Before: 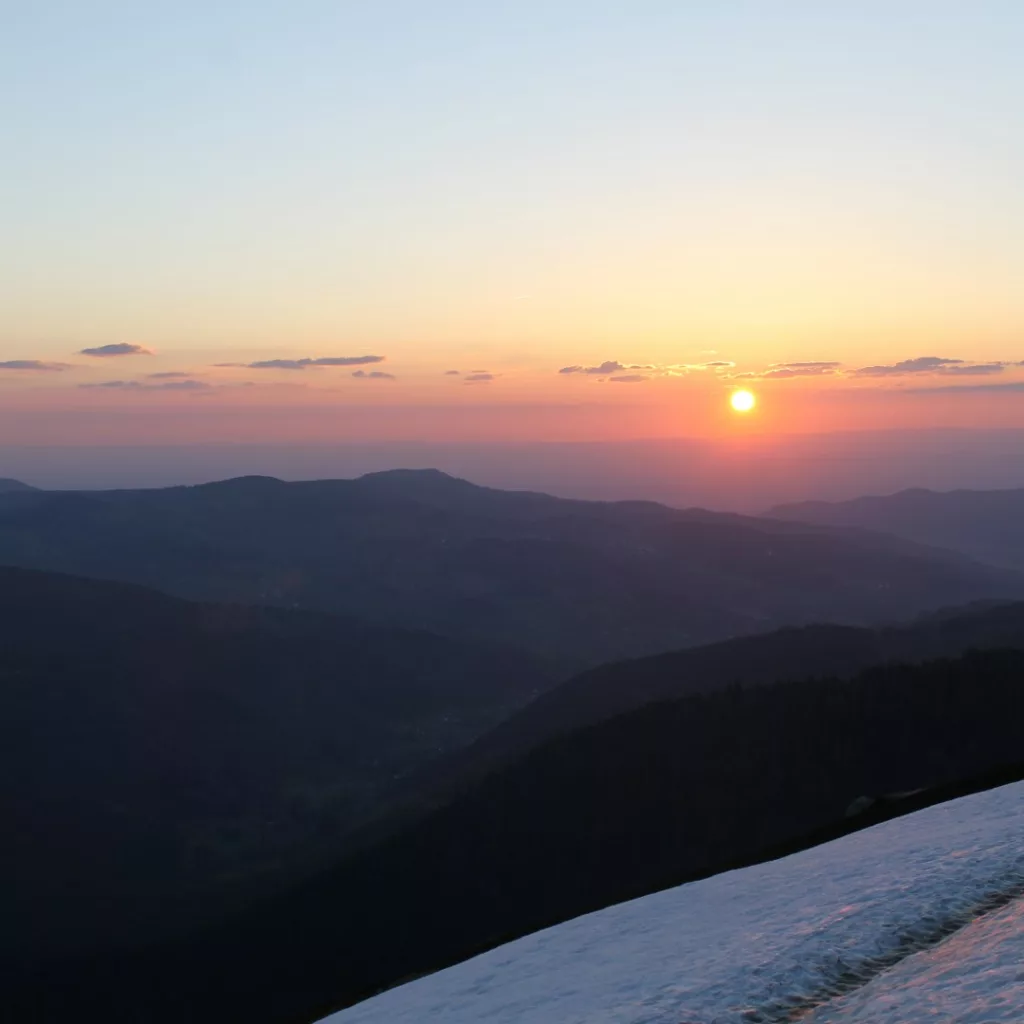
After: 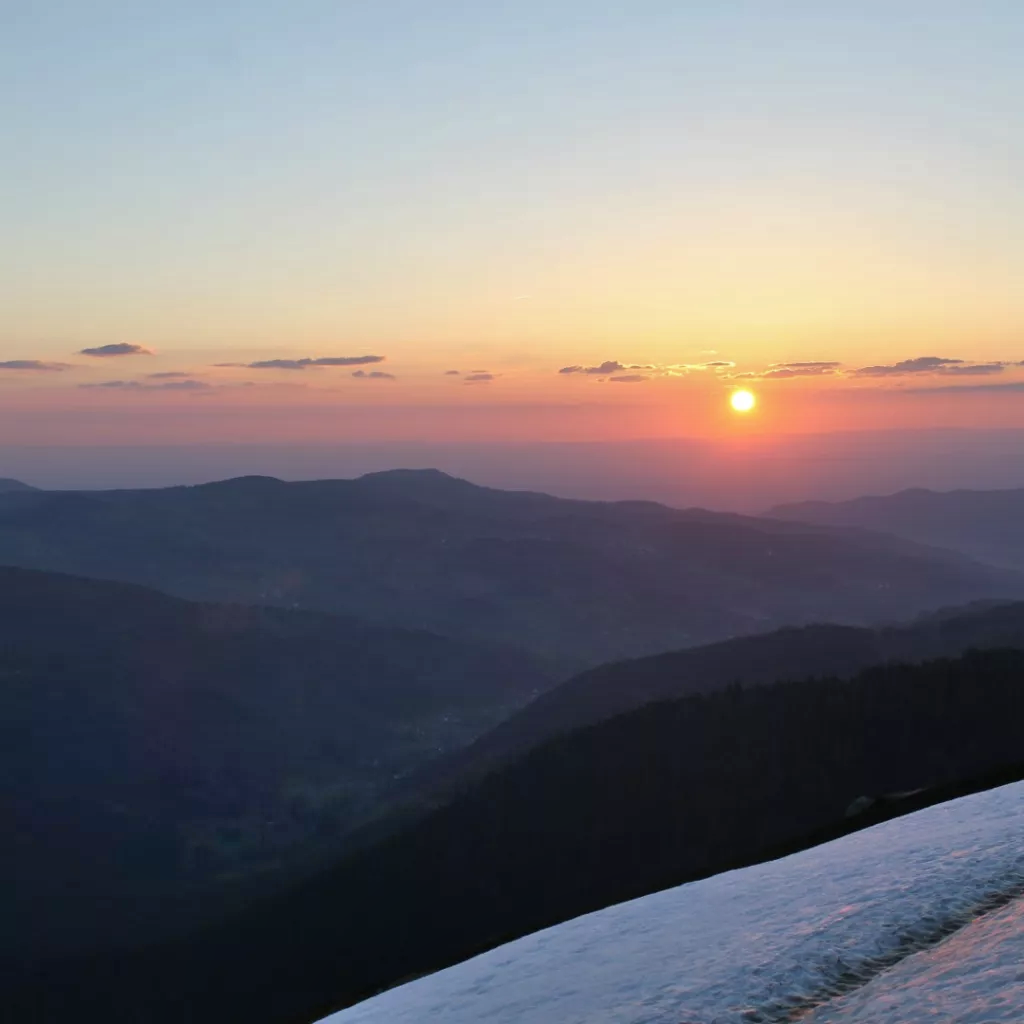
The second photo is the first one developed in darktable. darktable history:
shadows and highlights: low approximation 0.01, soften with gaussian
exposure: compensate highlight preservation false
